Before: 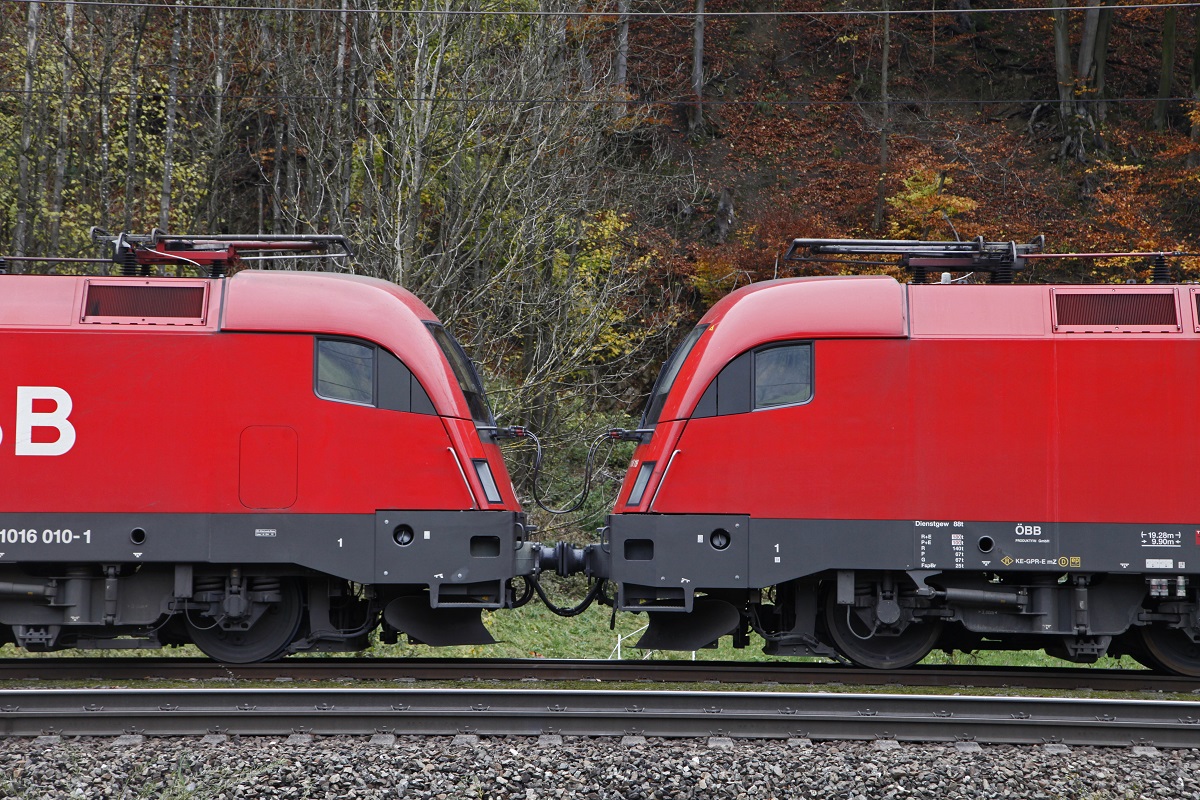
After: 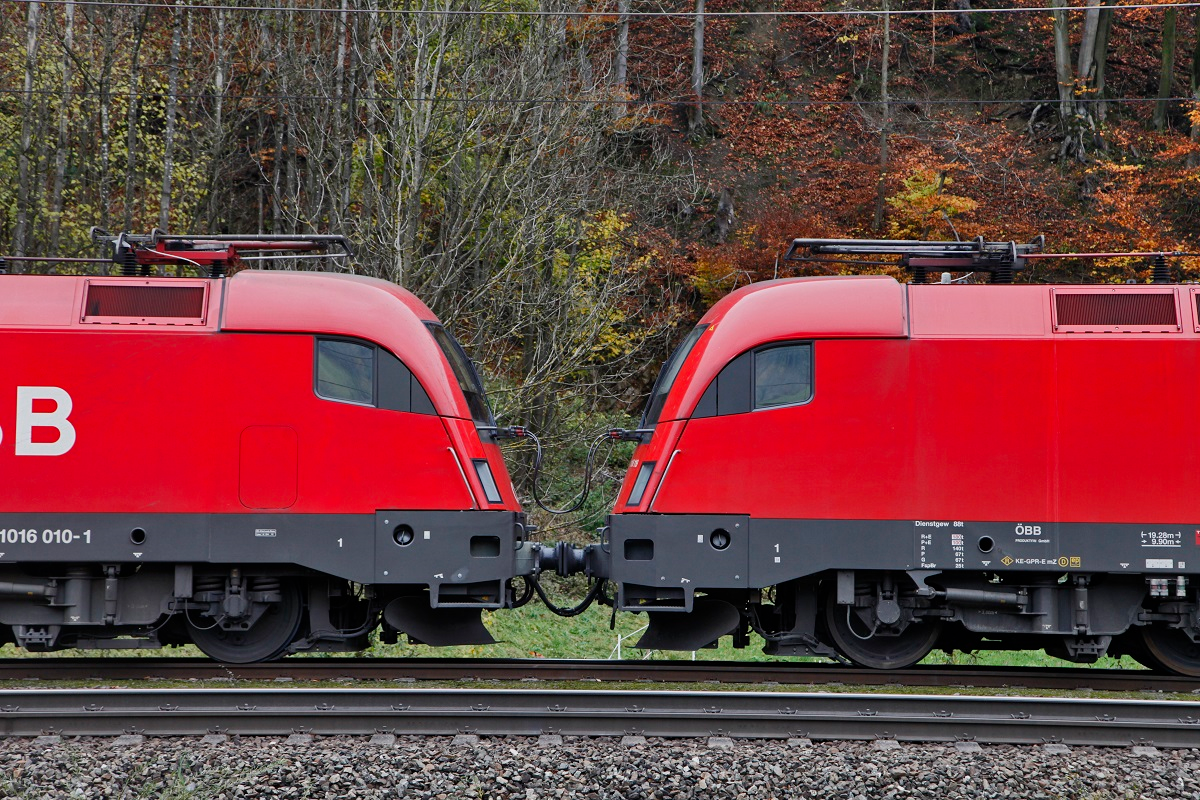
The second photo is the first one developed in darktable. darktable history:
shadows and highlights: shadows 81.56, white point adjustment -9.2, highlights -61.37, soften with gaussian
